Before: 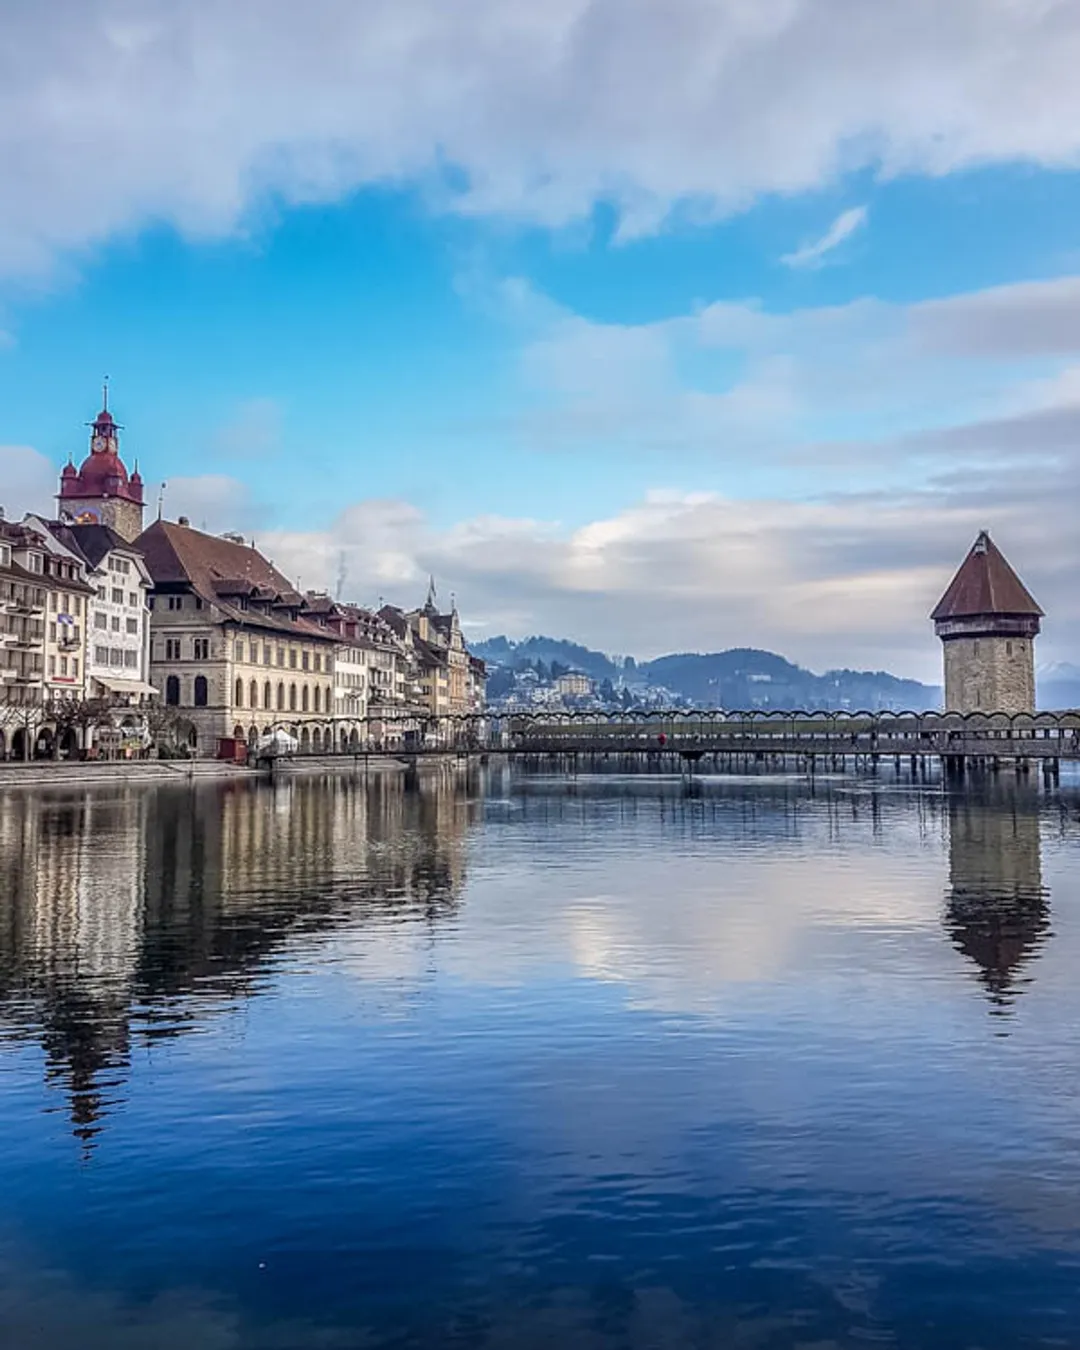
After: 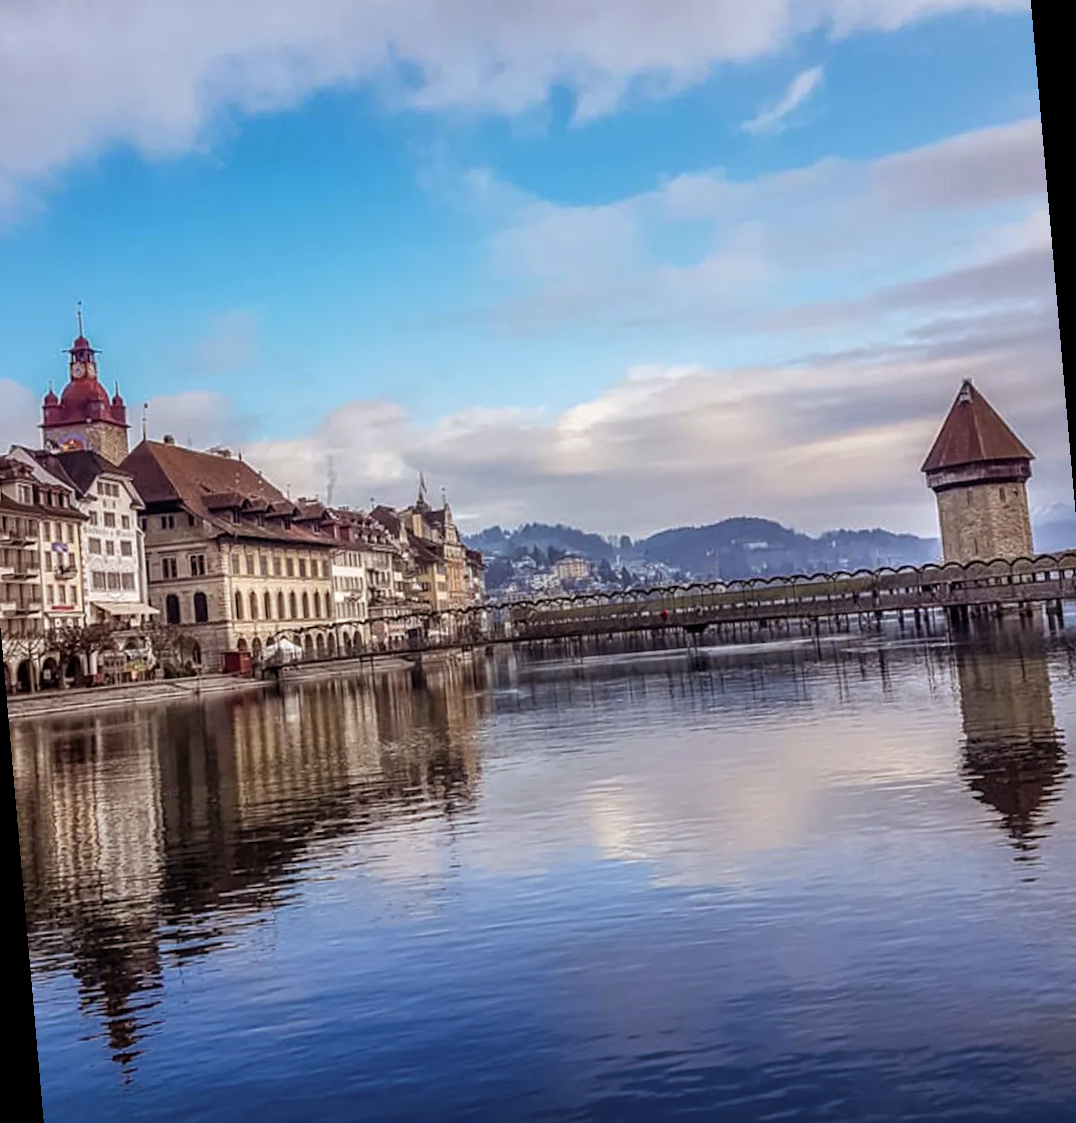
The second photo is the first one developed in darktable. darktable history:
contrast brightness saturation: saturation -0.04
rotate and perspective: rotation -5°, crop left 0.05, crop right 0.952, crop top 0.11, crop bottom 0.89
rgb levels: mode RGB, independent channels, levels [[0, 0.5, 1], [0, 0.521, 1], [0, 0.536, 1]]
